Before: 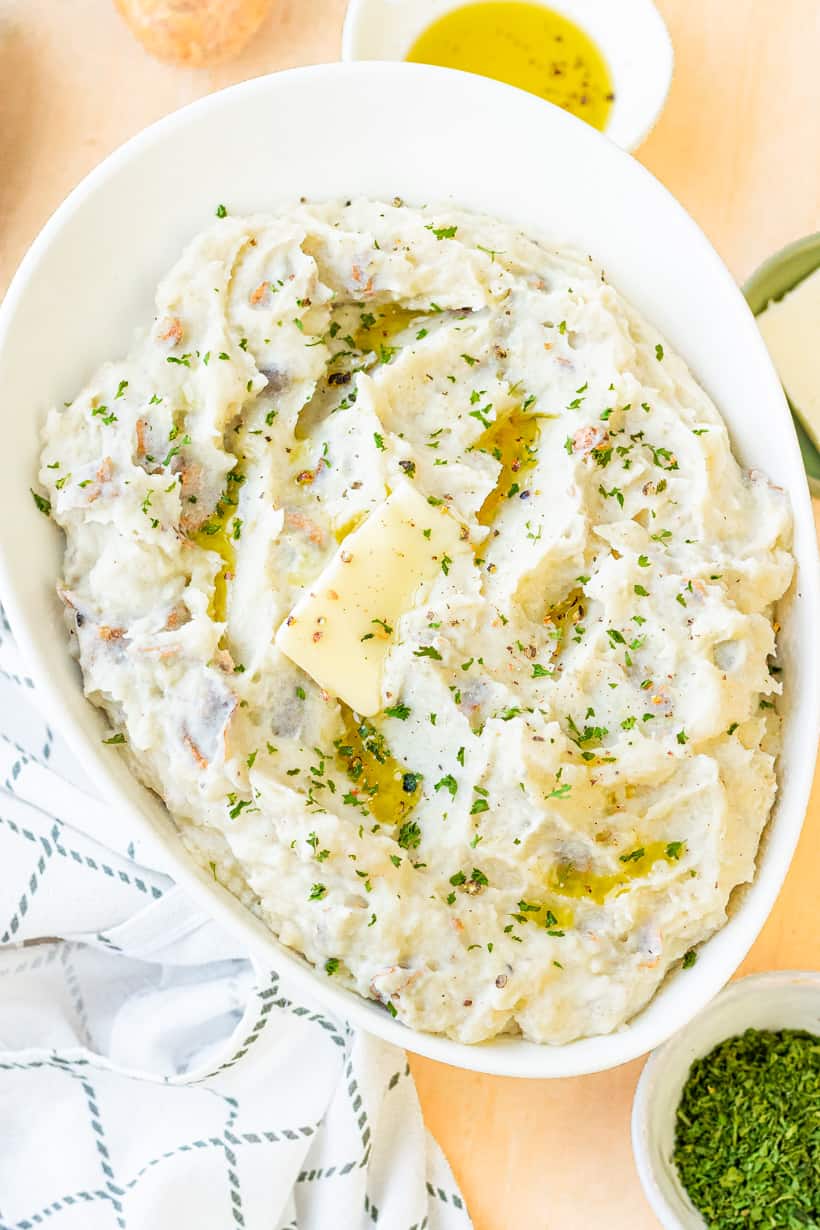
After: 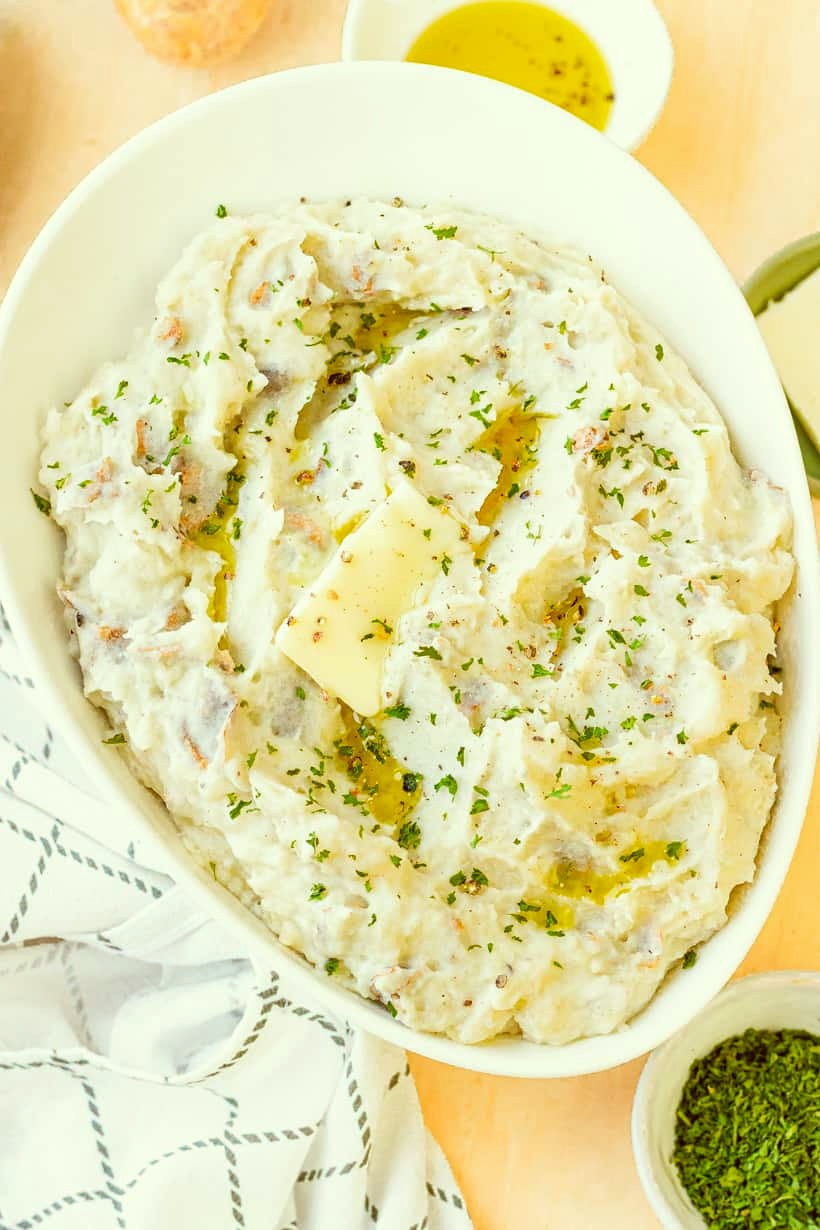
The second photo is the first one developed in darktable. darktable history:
color correction: highlights a* -5.53, highlights b* 9.8, shadows a* 9.93, shadows b* 24.53
